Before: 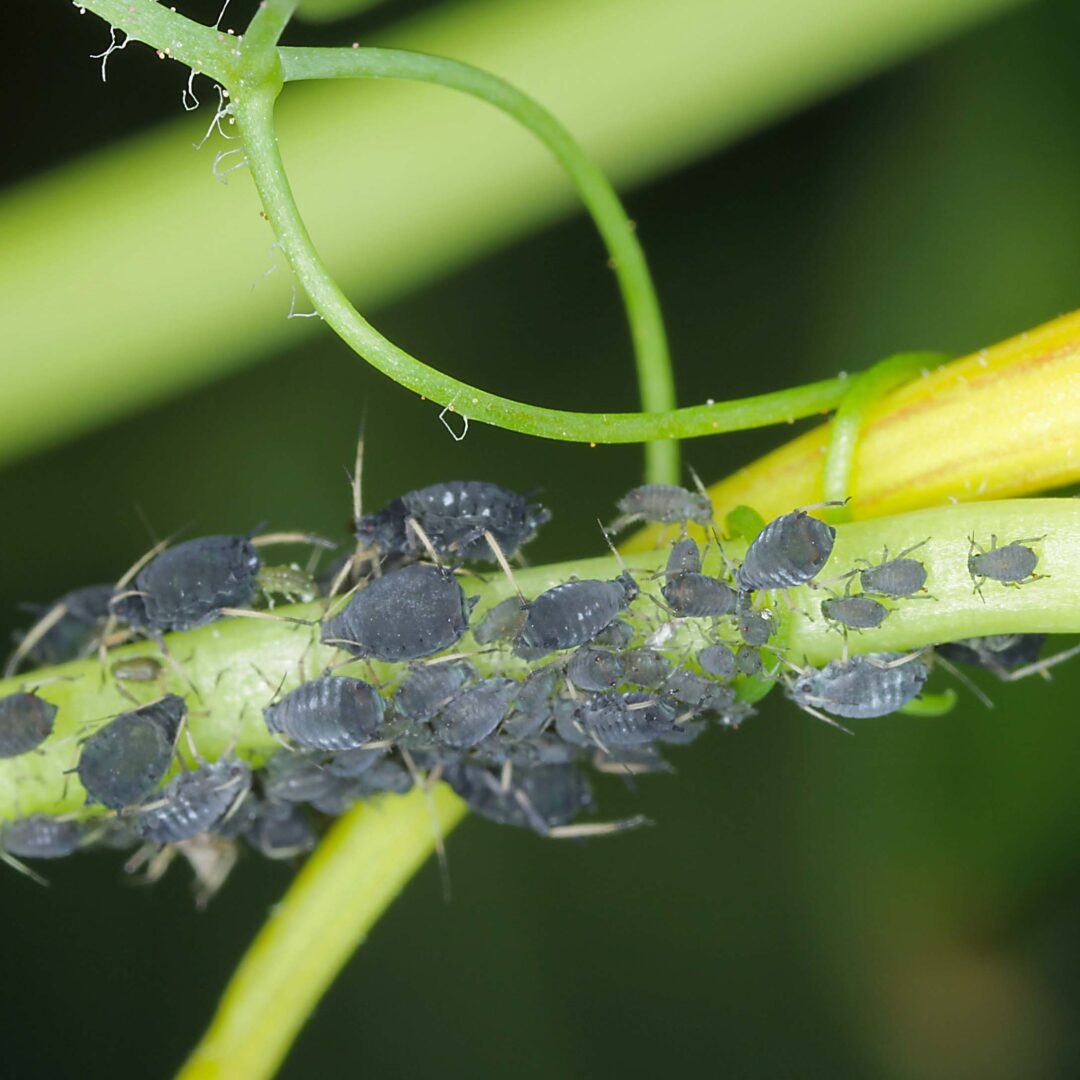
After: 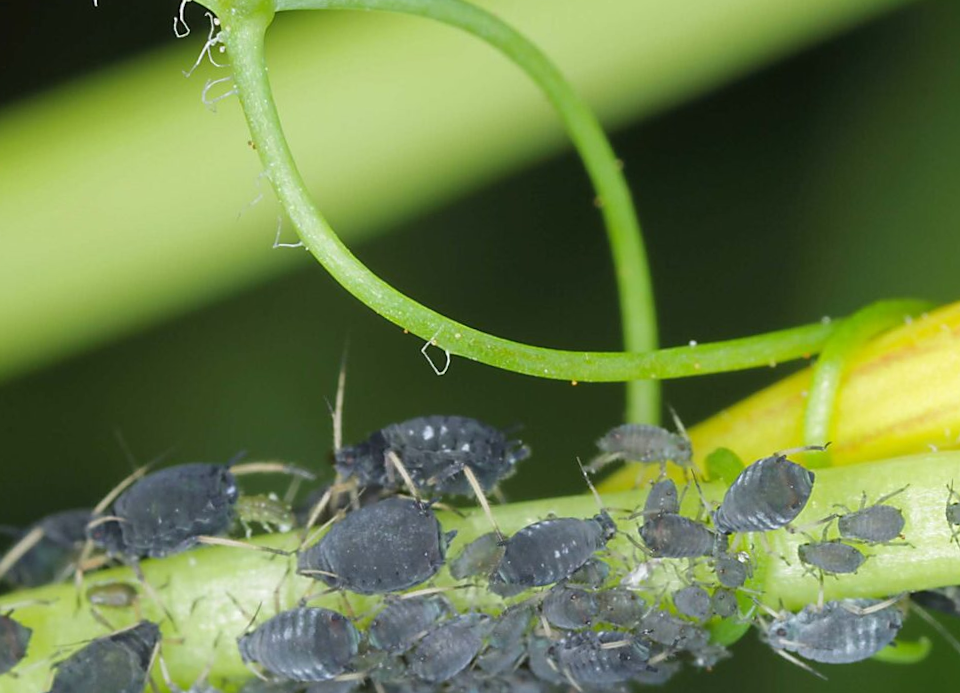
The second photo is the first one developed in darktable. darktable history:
rotate and perspective: rotation 1.57°, crop left 0.018, crop right 0.982, crop top 0.039, crop bottom 0.961
crop: left 1.509%, top 3.452%, right 7.696%, bottom 28.452%
